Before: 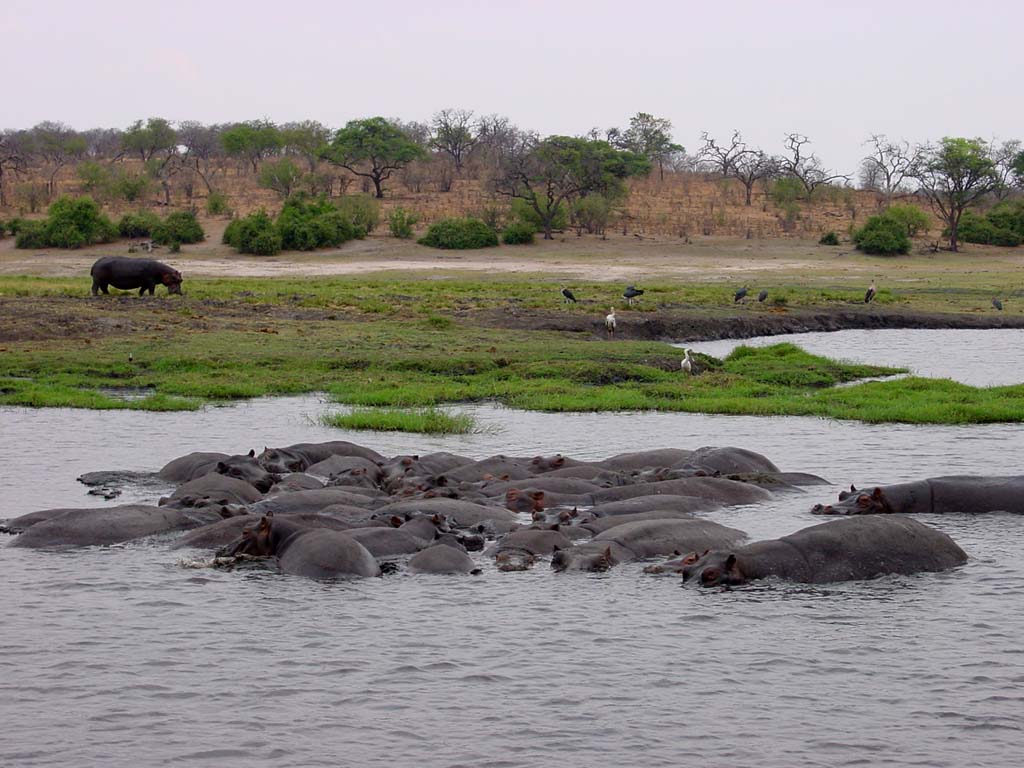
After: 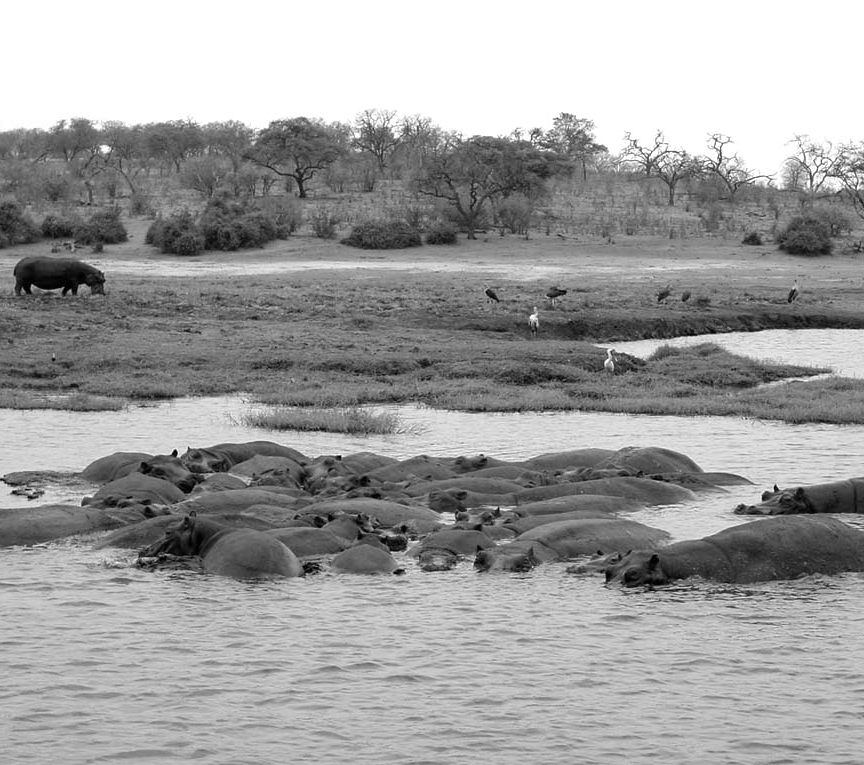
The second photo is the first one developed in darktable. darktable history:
exposure: black level correction 0, exposure 0.5 EV, compensate exposure bias true, compensate highlight preservation false
shadows and highlights: radius 125.46, shadows 21.19, highlights -21.19, low approximation 0.01
monochrome: on, module defaults
crop: left 7.598%, right 7.873%
